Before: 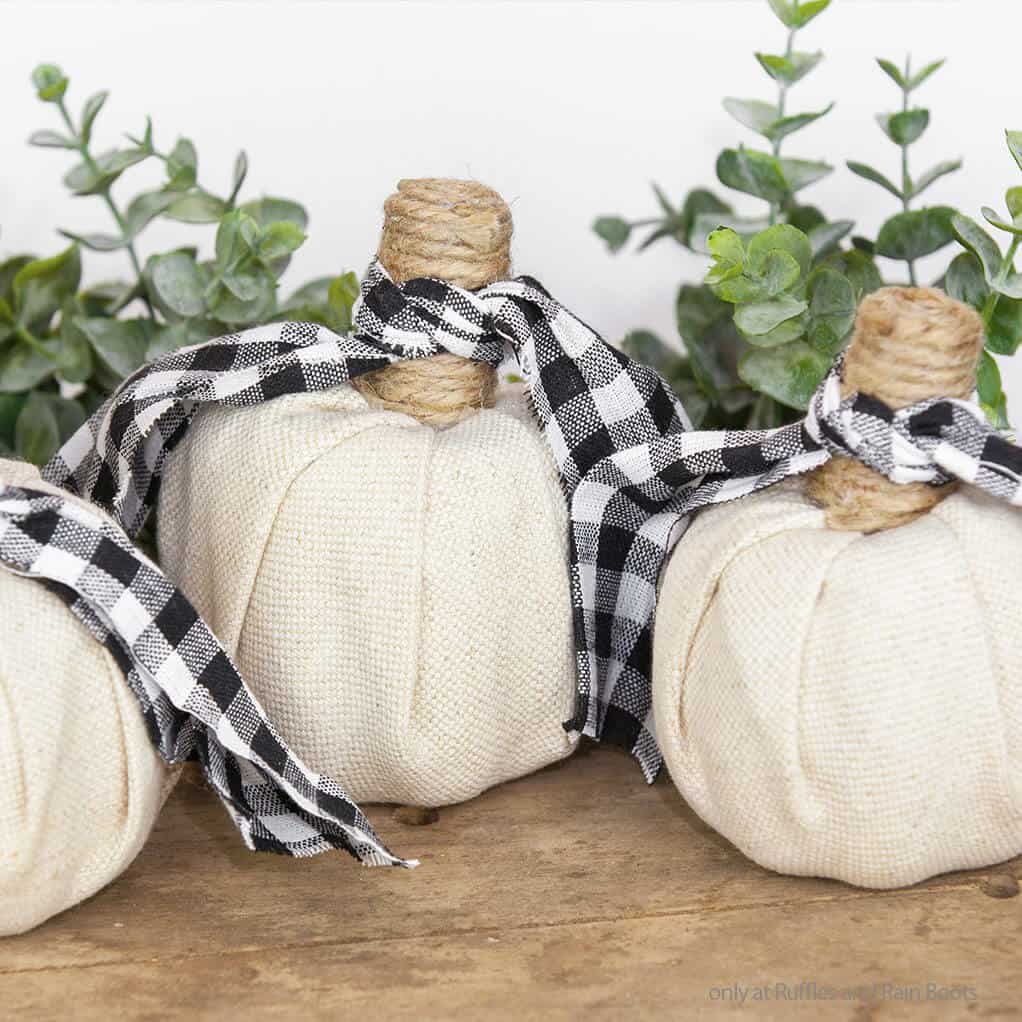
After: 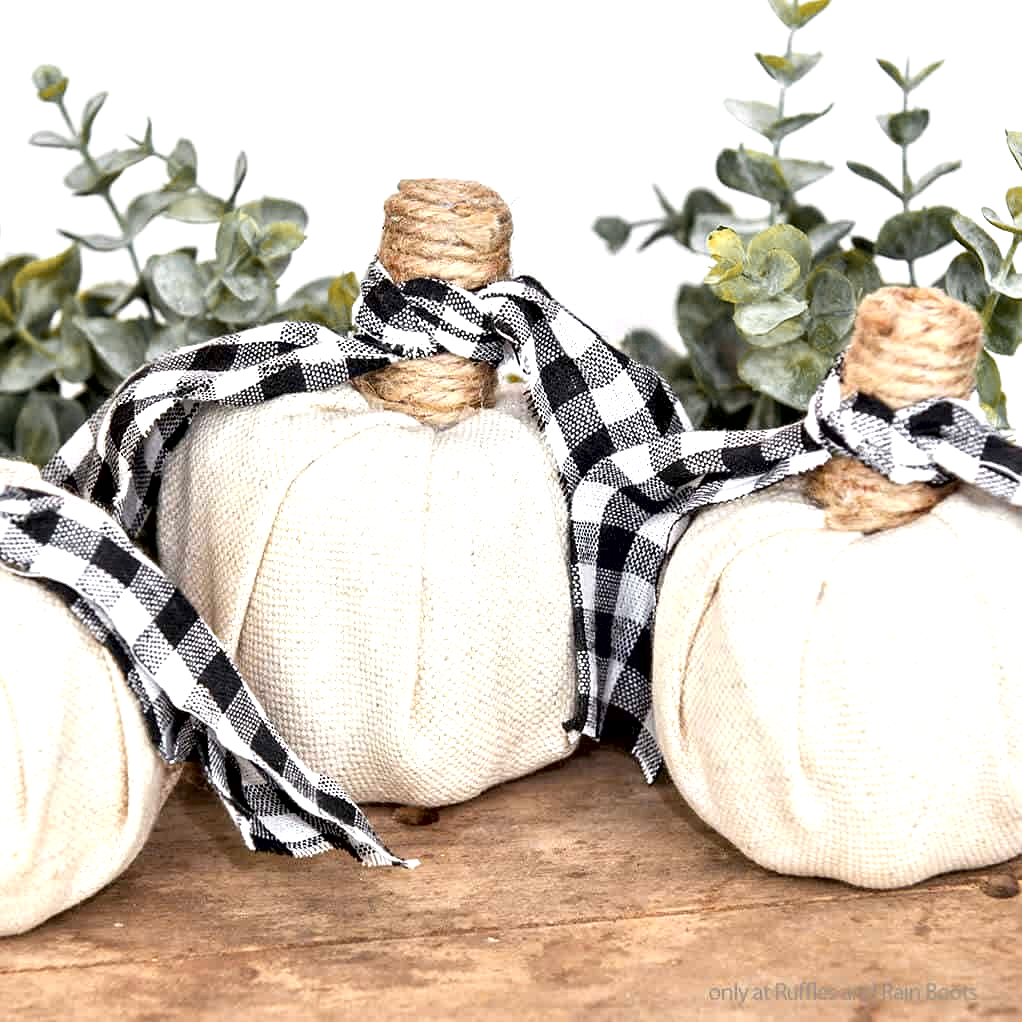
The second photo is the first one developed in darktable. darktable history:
exposure: black level correction 0.001, exposure 0.5 EV, compensate exposure bias true, compensate highlight preservation false
color zones: curves: ch1 [(0.263, 0.53) (0.376, 0.287) (0.487, 0.512) (0.748, 0.547) (1, 0.513)]; ch2 [(0.262, 0.45) (0.751, 0.477)], mix 31.98%
contrast equalizer: y [[0.601, 0.6, 0.598, 0.598, 0.6, 0.601], [0.5 ×6], [0.5 ×6], [0 ×6], [0 ×6]]
contrast brightness saturation: saturation -0.05
